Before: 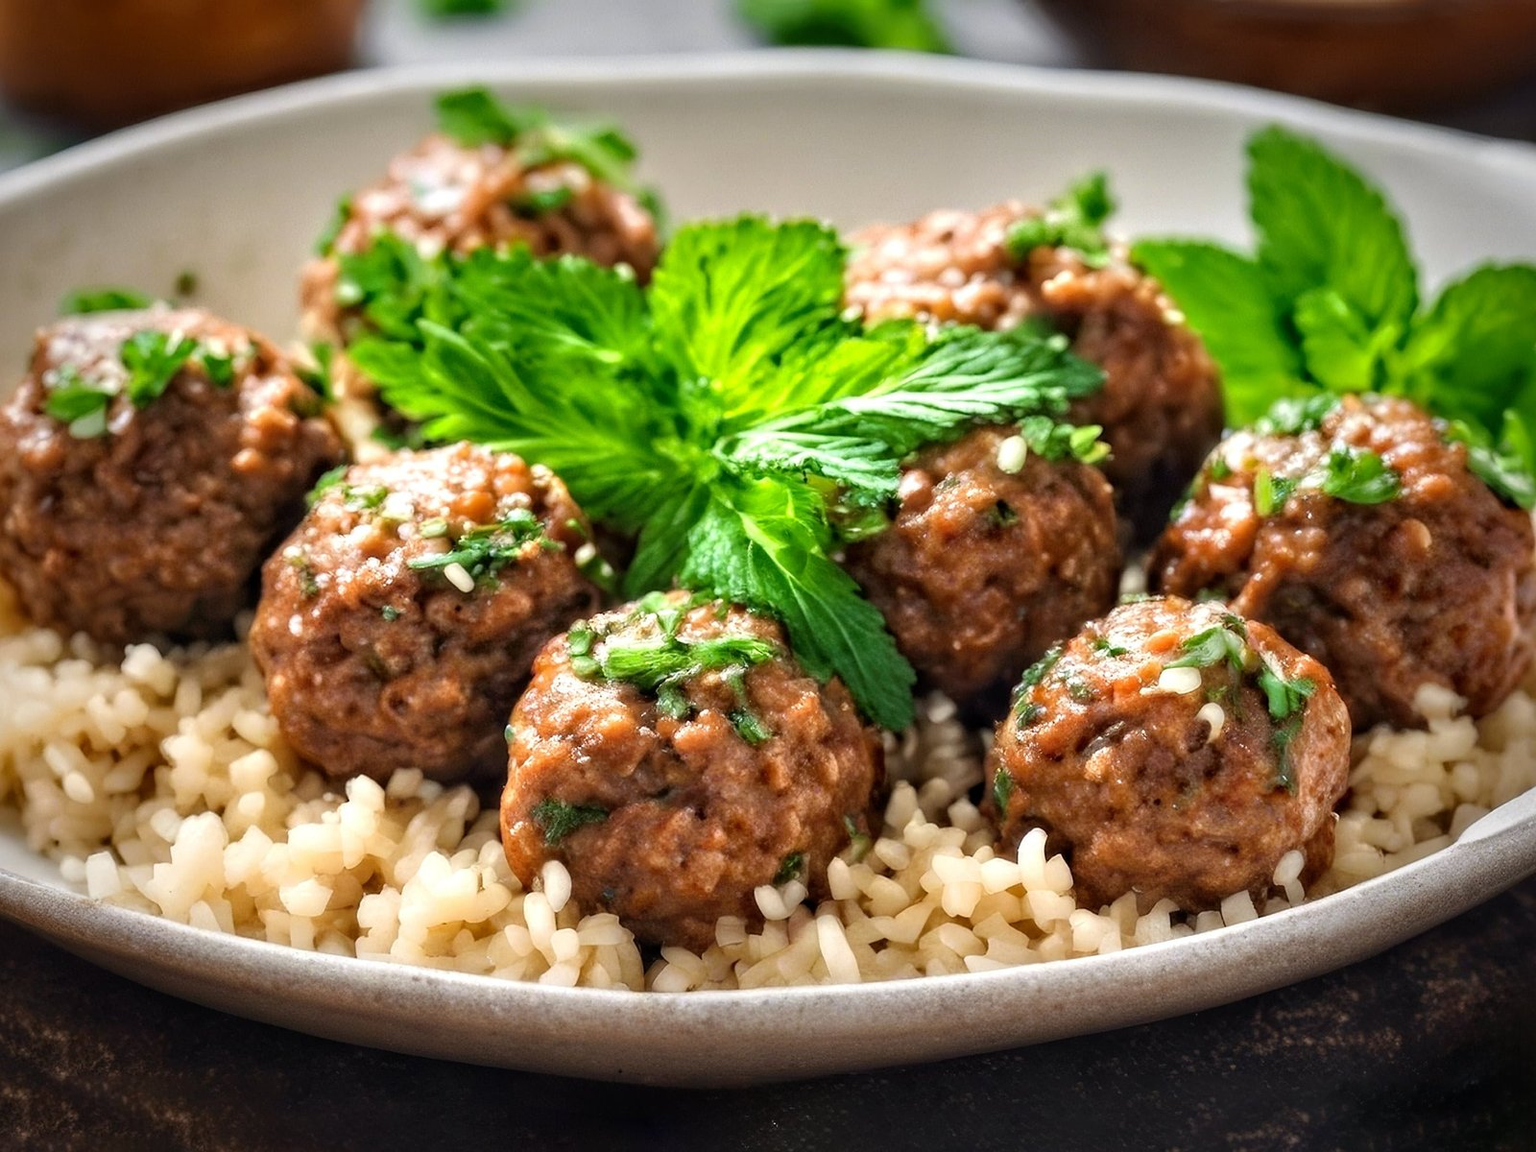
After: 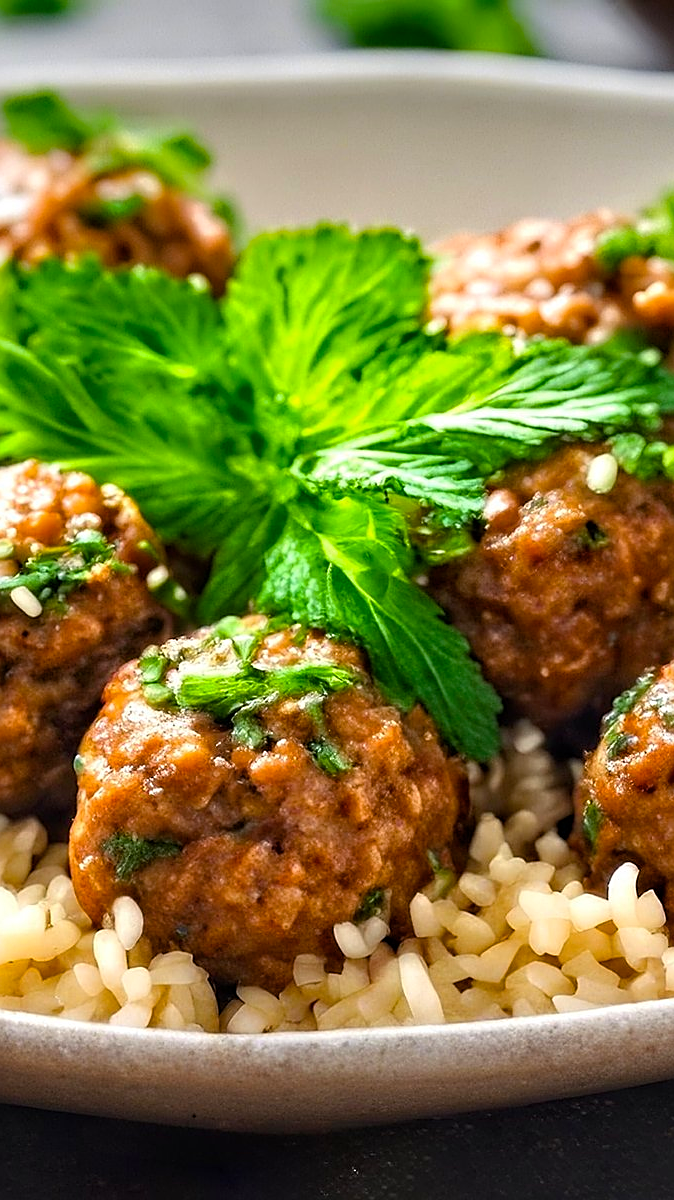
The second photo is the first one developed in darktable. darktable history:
crop: left 28.288%, right 29.532%
sharpen: on, module defaults
color balance rgb: perceptual saturation grading › global saturation 29.688%
